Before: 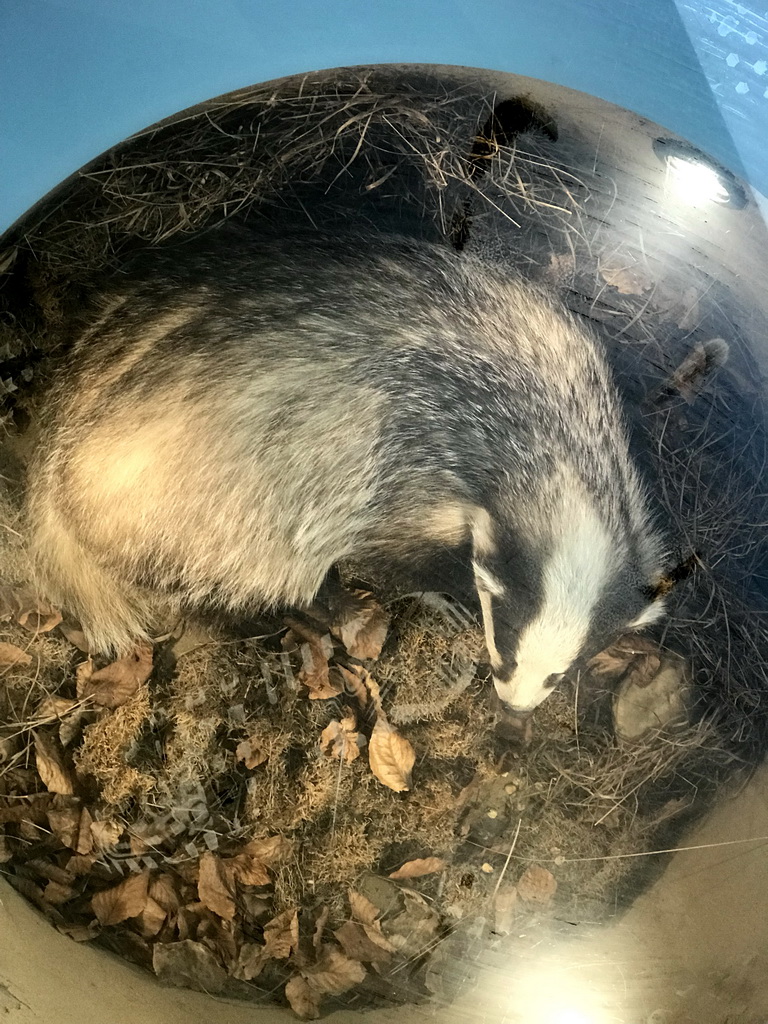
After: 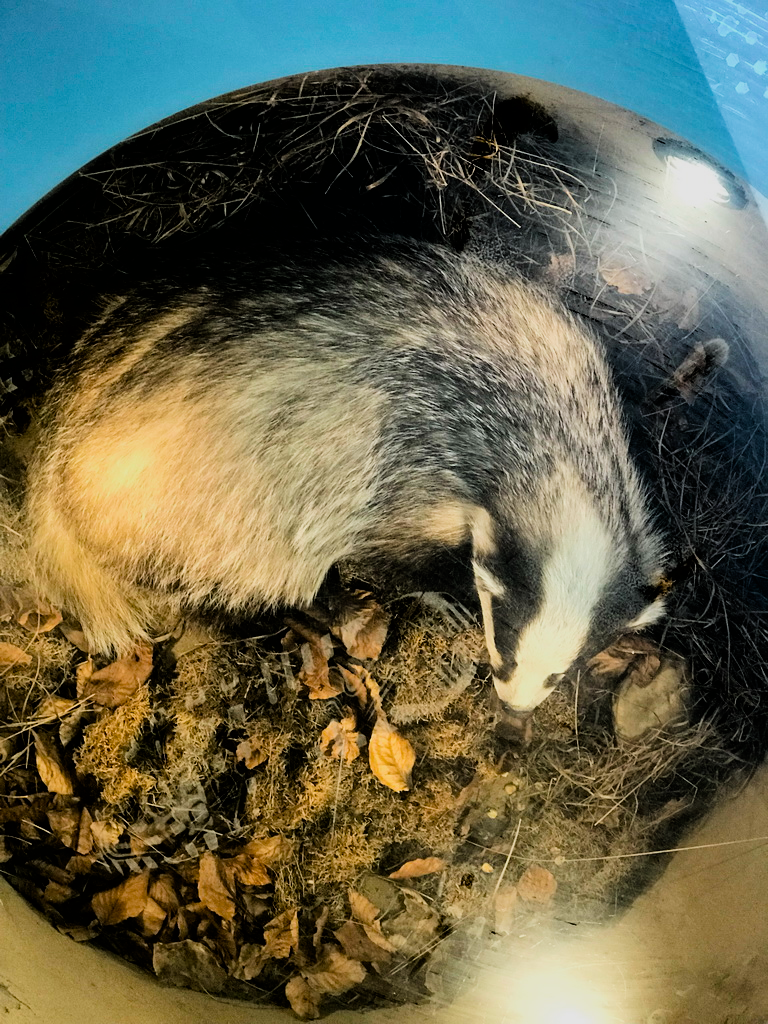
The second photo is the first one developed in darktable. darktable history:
filmic rgb: black relative exposure -5 EV, hardness 2.88, contrast 1.3, highlights saturation mix -10%
color balance: output saturation 120%
